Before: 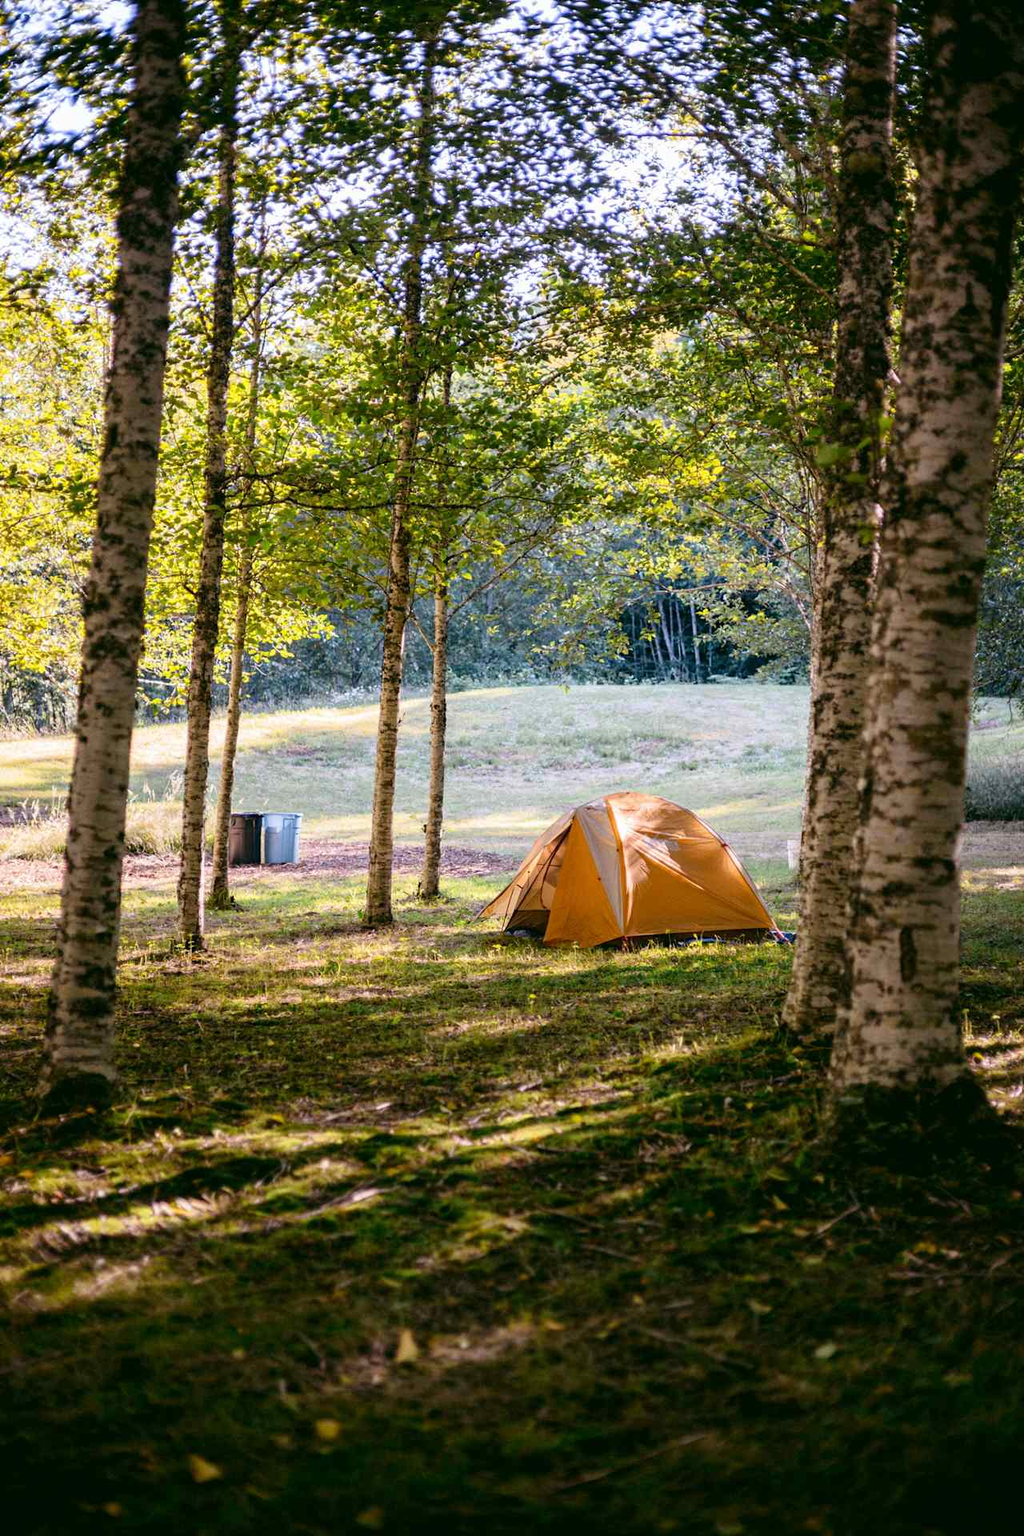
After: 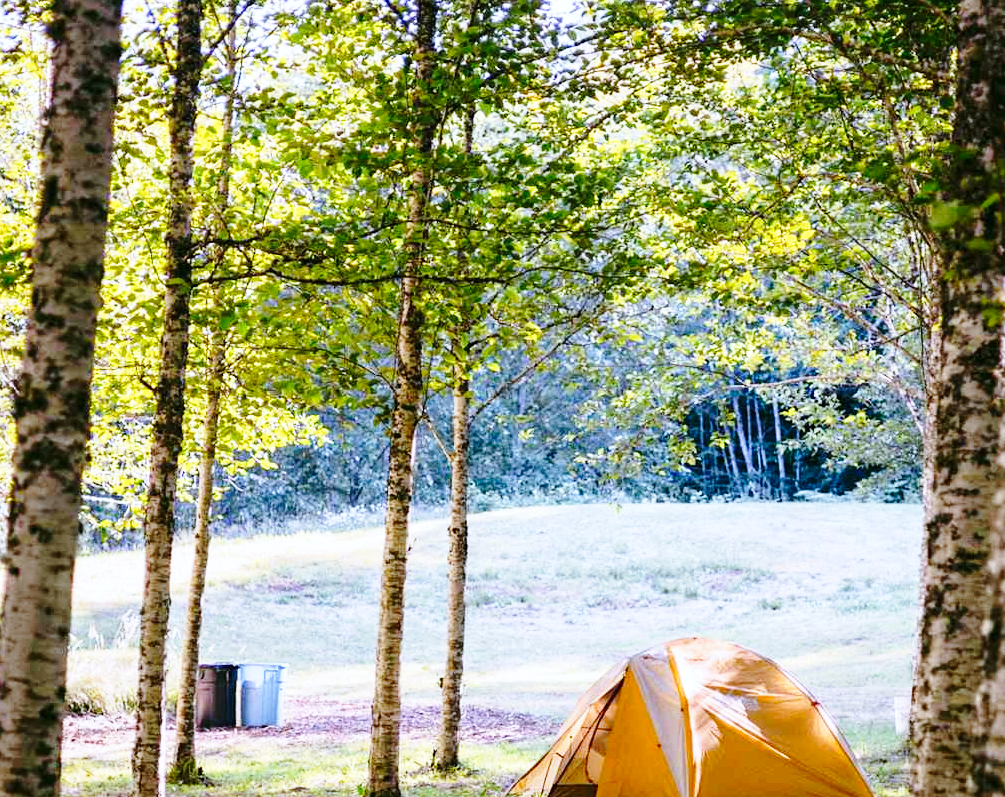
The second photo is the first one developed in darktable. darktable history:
base curve: curves: ch0 [(0, 0) (0.028, 0.03) (0.121, 0.232) (0.46, 0.748) (0.859, 0.968) (1, 1)], preserve colors none
white balance: red 0.948, green 1.02, blue 1.176
crop: left 7.036%, top 18.398%, right 14.379%, bottom 40.043%
